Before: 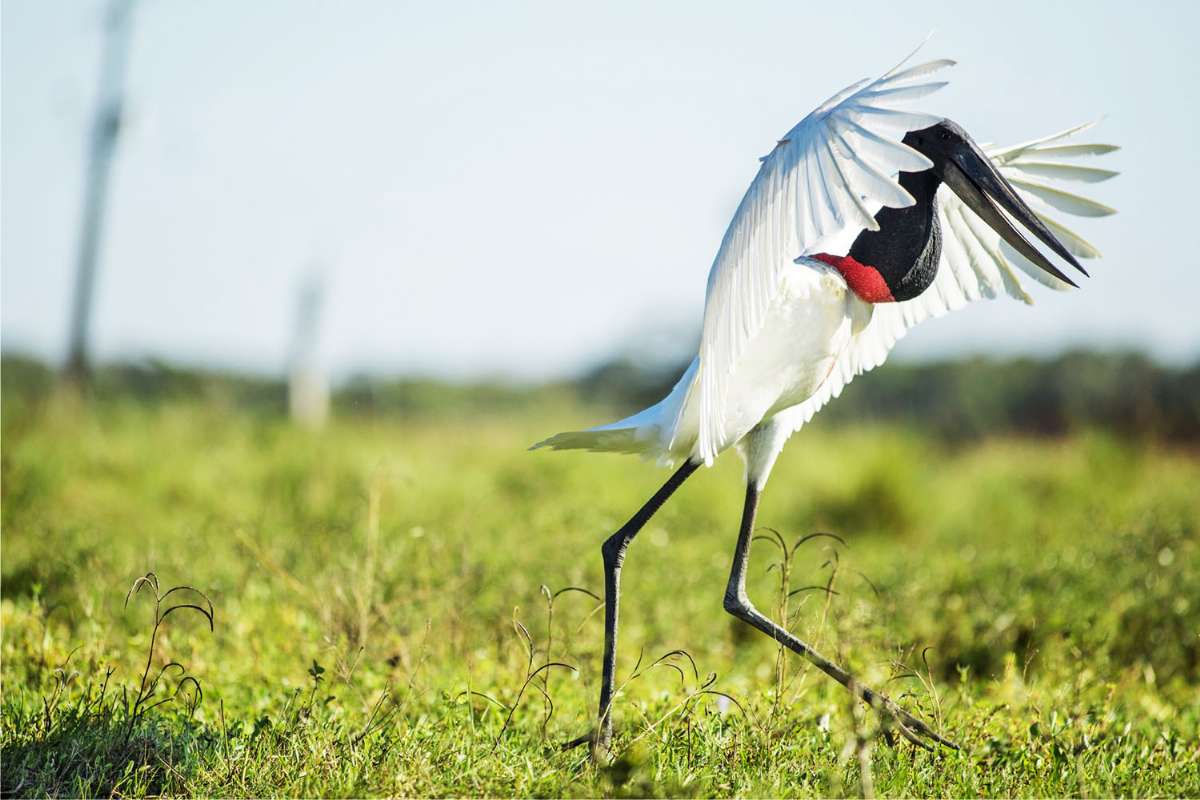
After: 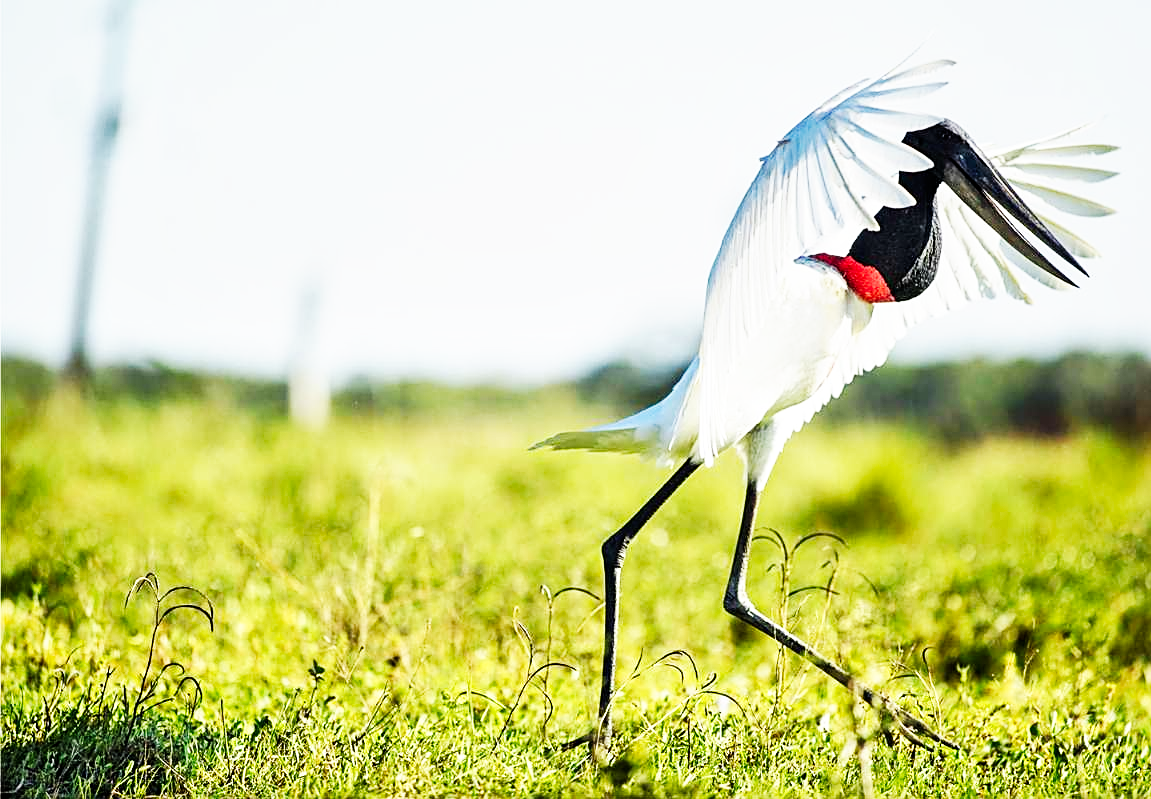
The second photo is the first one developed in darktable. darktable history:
base curve: curves: ch0 [(0, 0) (0.007, 0.004) (0.027, 0.03) (0.046, 0.07) (0.207, 0.54) (0.442, 0.872) (0.673, 0.972) (1, 1)], preserve colors none
local contrast: mode bilateral grid, contrast 19, coarseness 49, detail 119%, midtone range 0.2
crop: right 4.036%, bottom 0.041%
sharpen: on, module defaults
exposure: exposure -0.49 EV, compensate exposure bias true, compensate highlight preservation false
